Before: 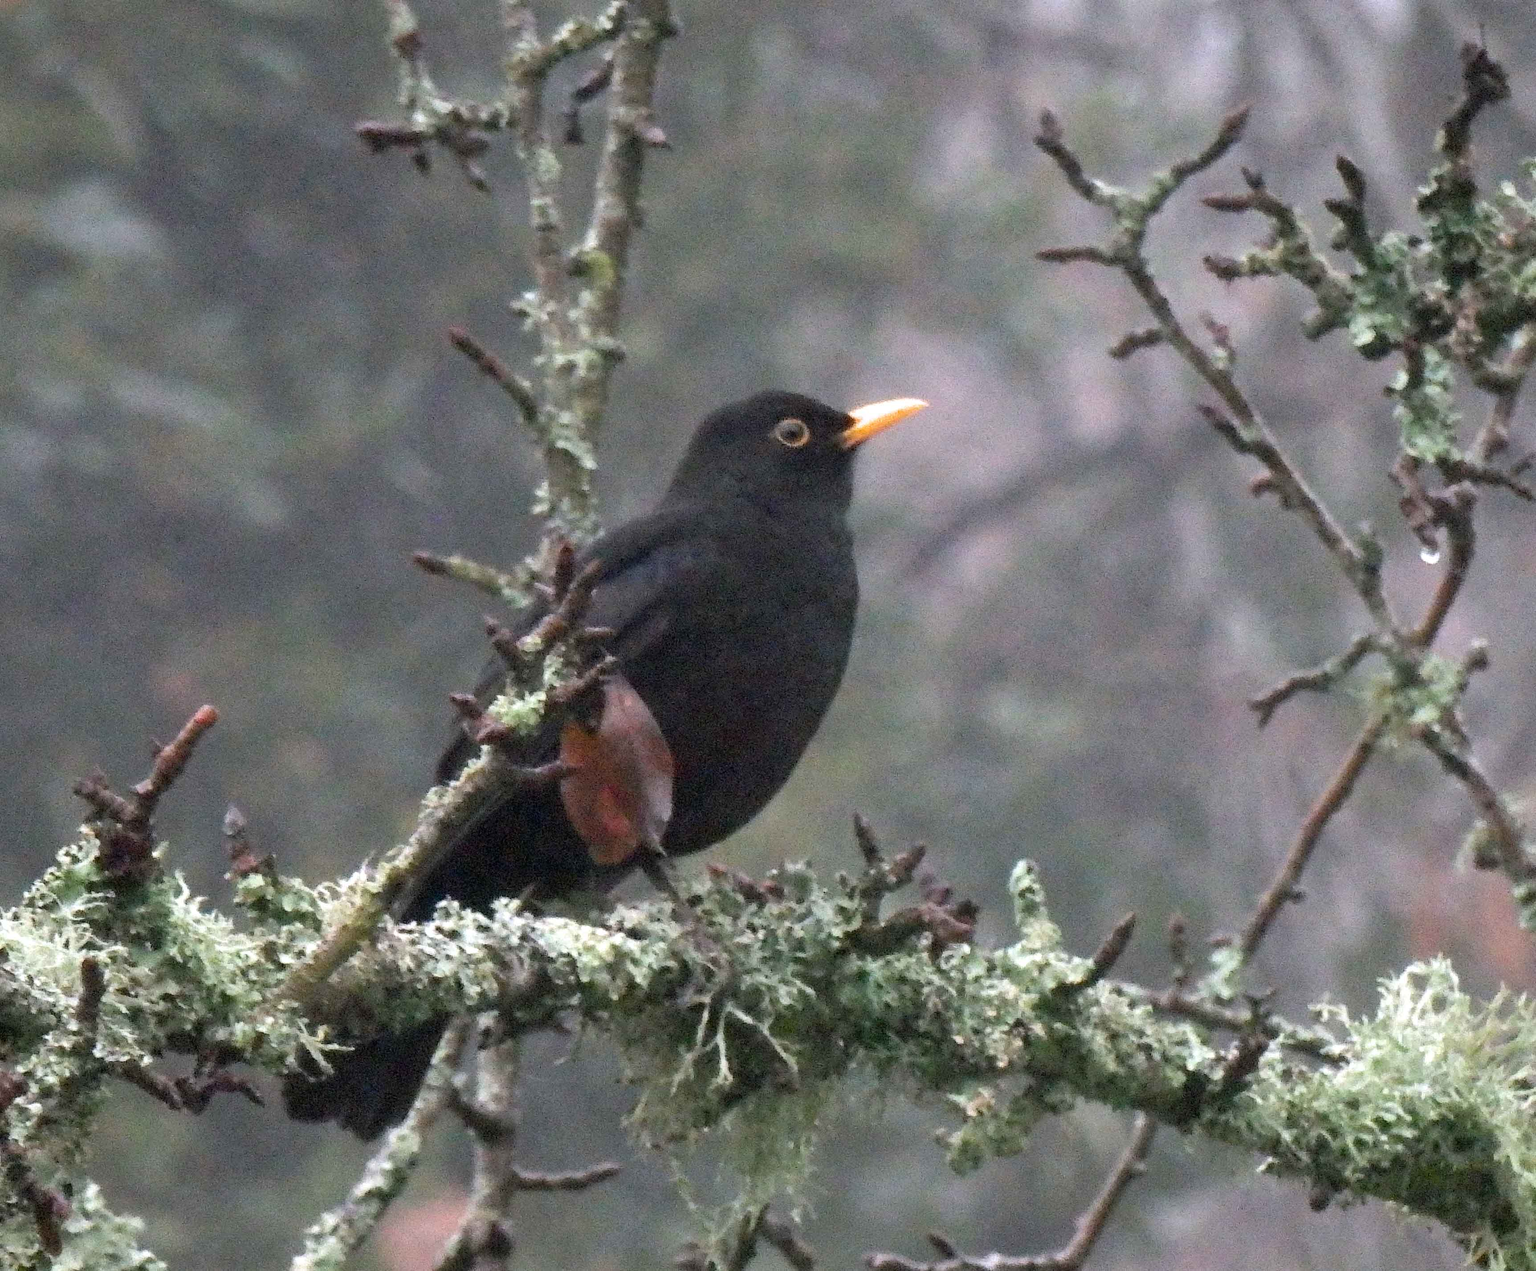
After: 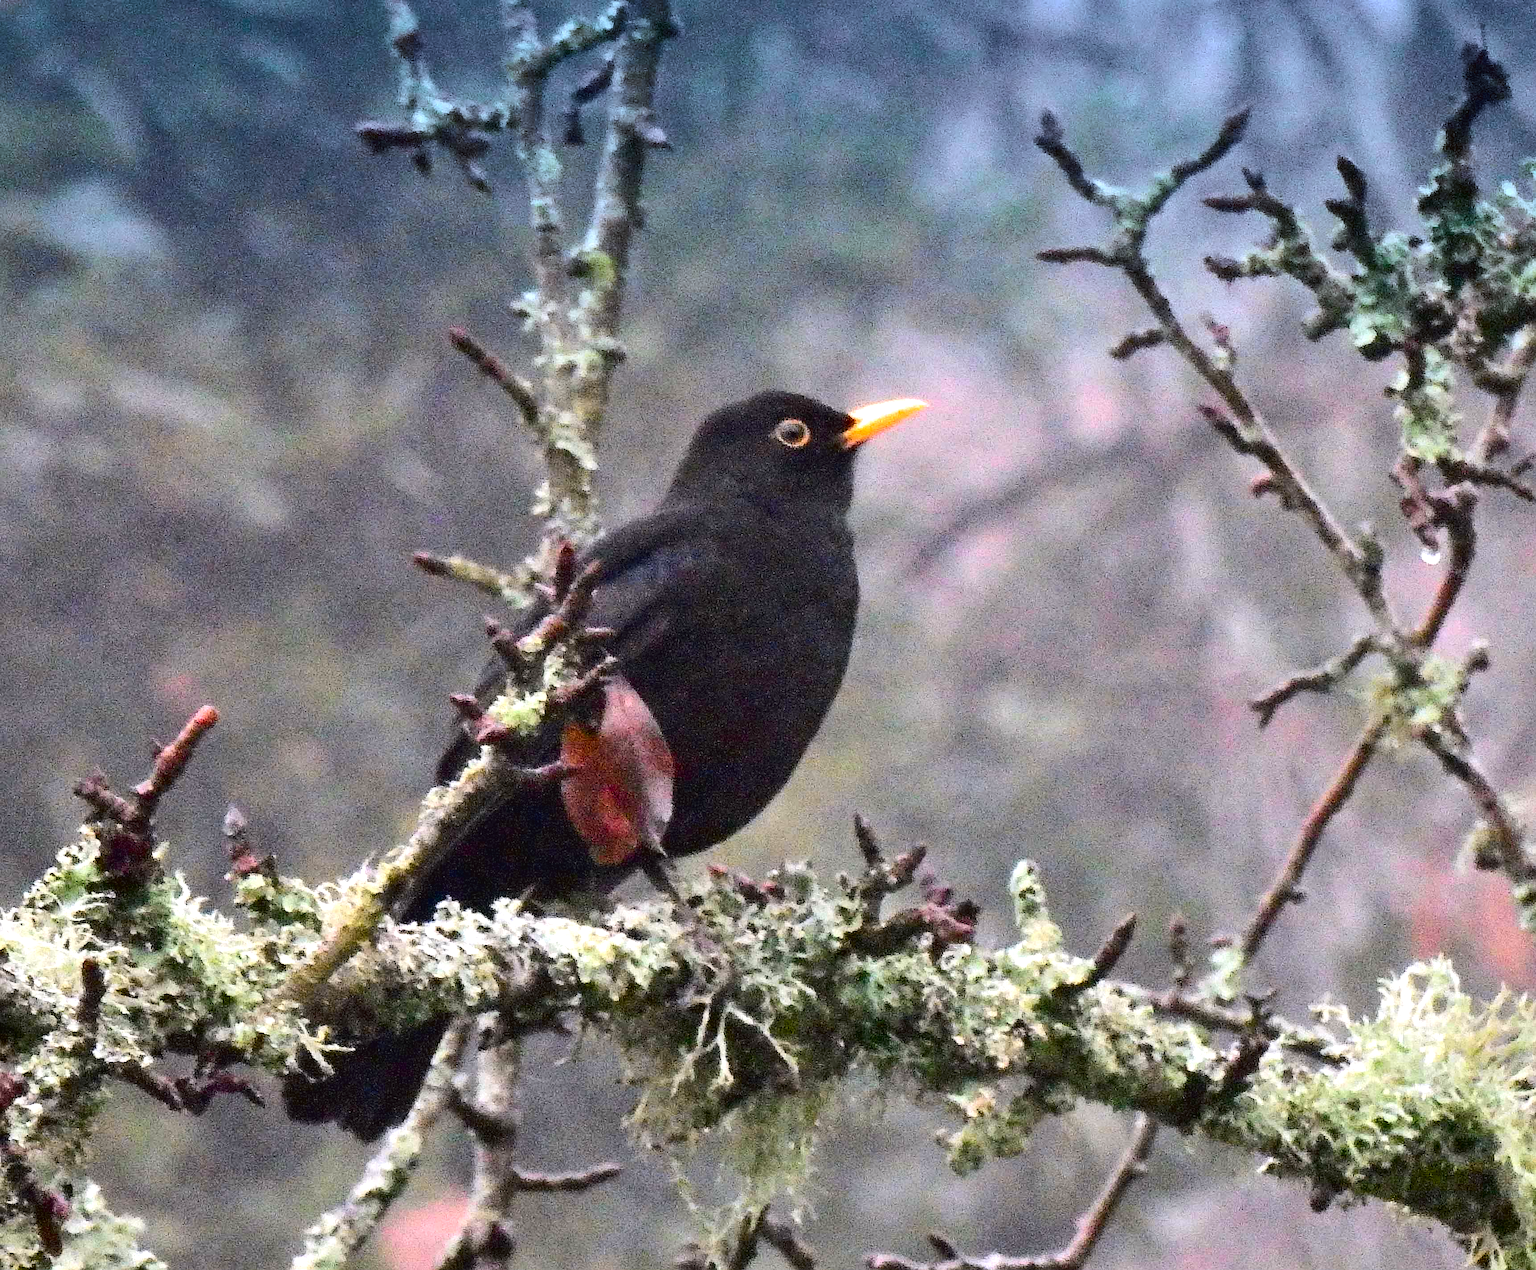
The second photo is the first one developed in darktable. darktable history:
graduated density: density 2.02 EV, hardness 44%, rotation 0.374°, offset 8.21, hue 208.8°, saturation 97%
sharpen: on, module defaults
contrast equalizer: octaves 7, y [[0.6 ×6], [0.55 ×6], [0 ×6], [0 ×6], [0 ×6]], mix 0.53
tone curve: curves: ch0 [(0, 0.023) (0.103, 0.087) (0.295, 0.297) (0.445, 0.531) (0.553, 0.665) (0.735, 0.843) (0.994, 1)]; ch1 [(0, 0) (0.414, 0.395) (0.447, 0.447) (0.485, 0.5) (0.512, 0.524) (0.542, 0.581) (0.581, 0.632) (0.646, 0.715) (1, 1)]; ch2 [(0, 0) (0.369, 0.388) (0.449, 0.431) (0.478, 0.471) (0.516, 0.517) (0.579, 0.624) (0.674, 0.775) (1, 1)], color space Lab, independent channels, preserve colors none
